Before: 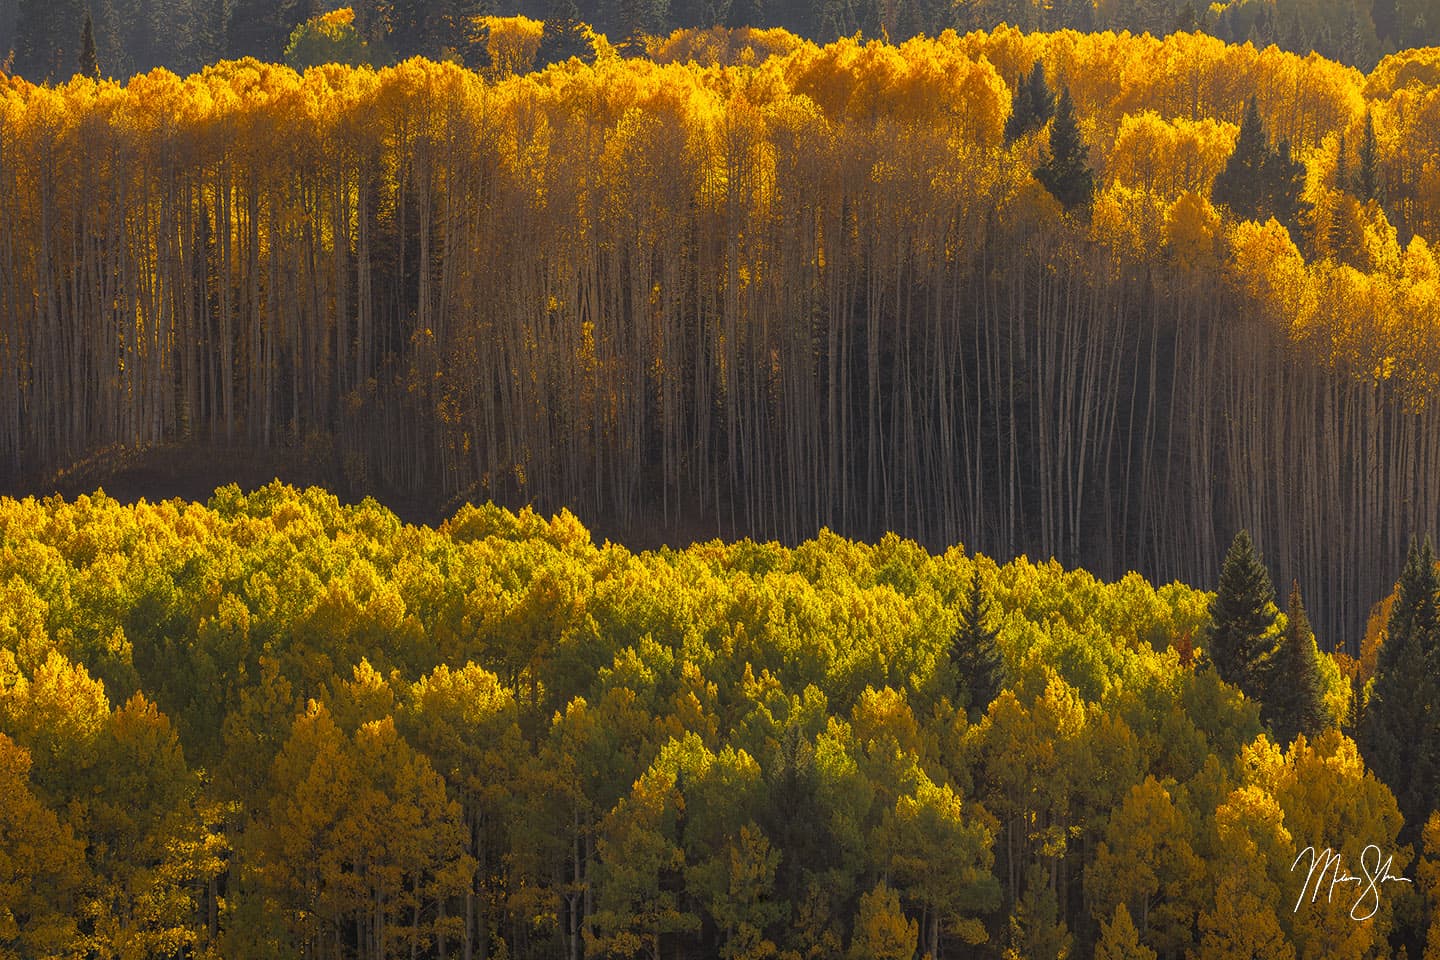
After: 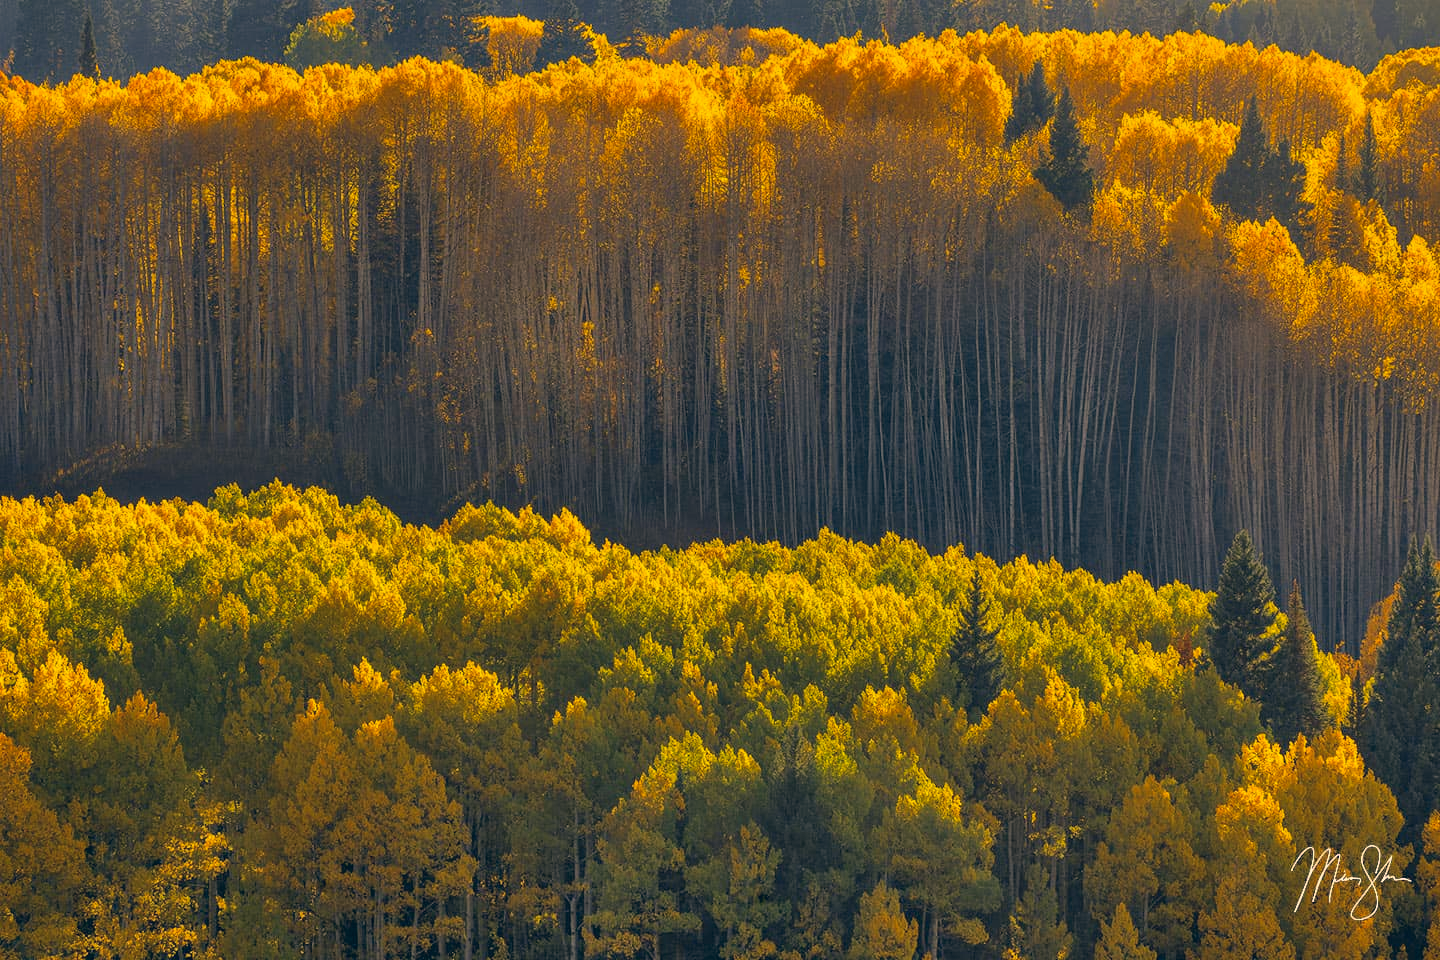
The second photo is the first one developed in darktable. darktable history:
vibrance: on, module defaults
shadows and highlights: shadows color adjustment 97.66%, soften with gaussian
color correction: highlights a* 10.32, highlights b* 14.66, shadows a* -9.59, shadows b* -15.02
